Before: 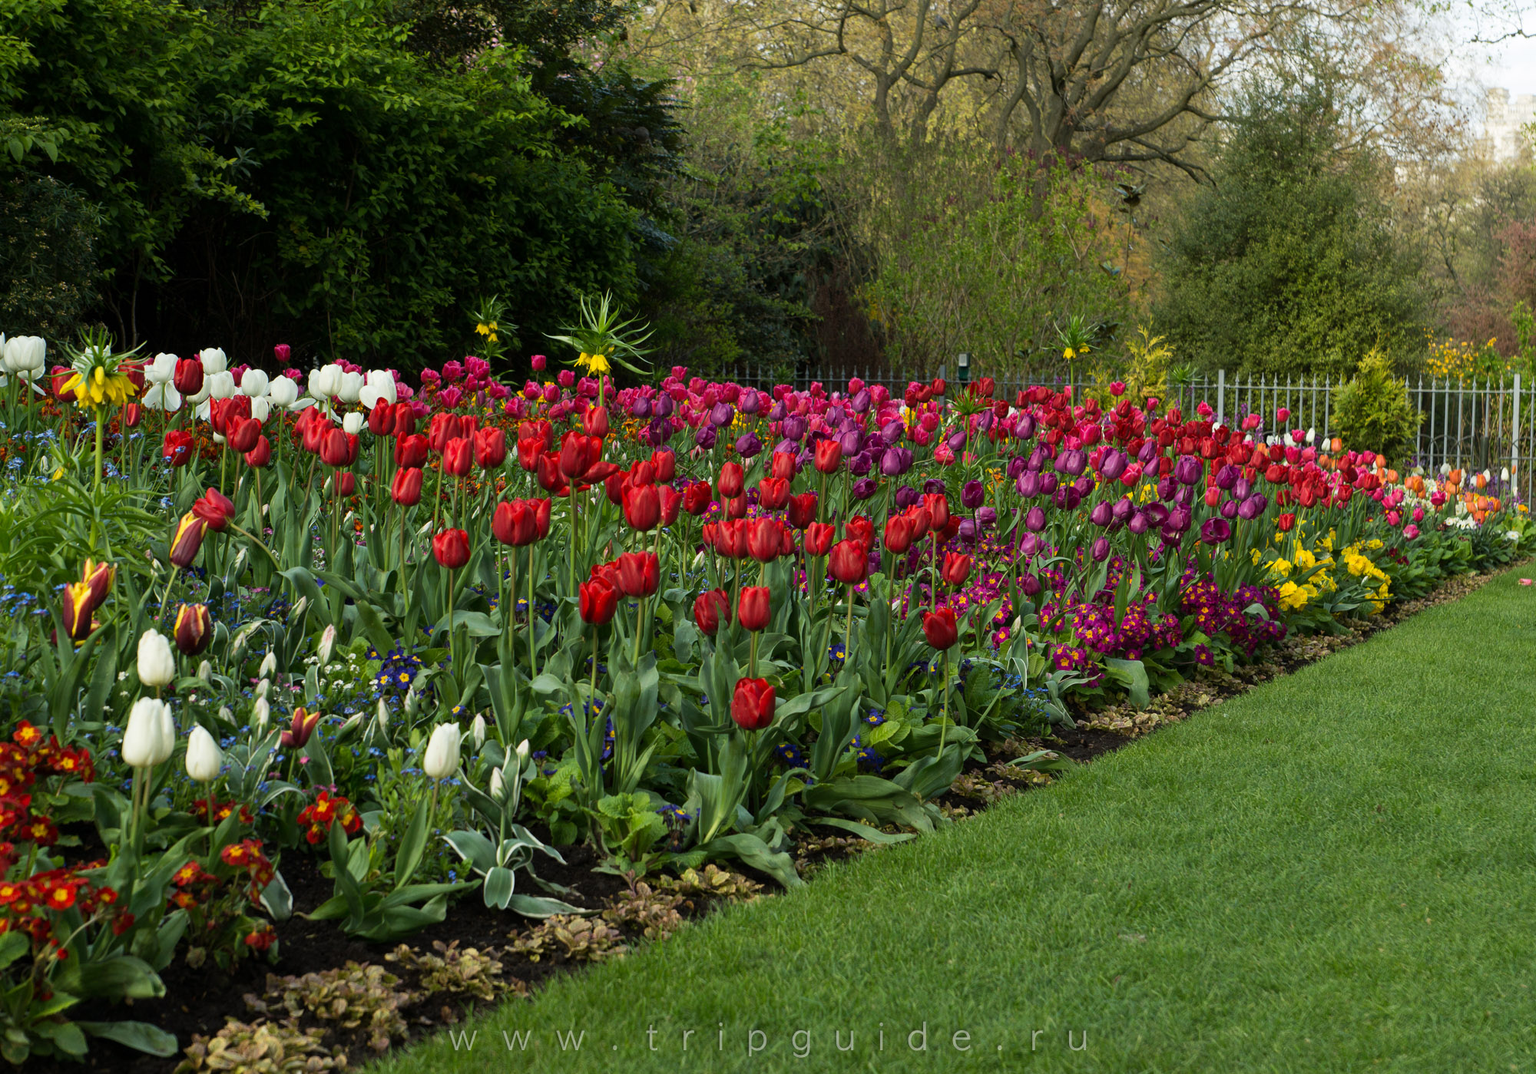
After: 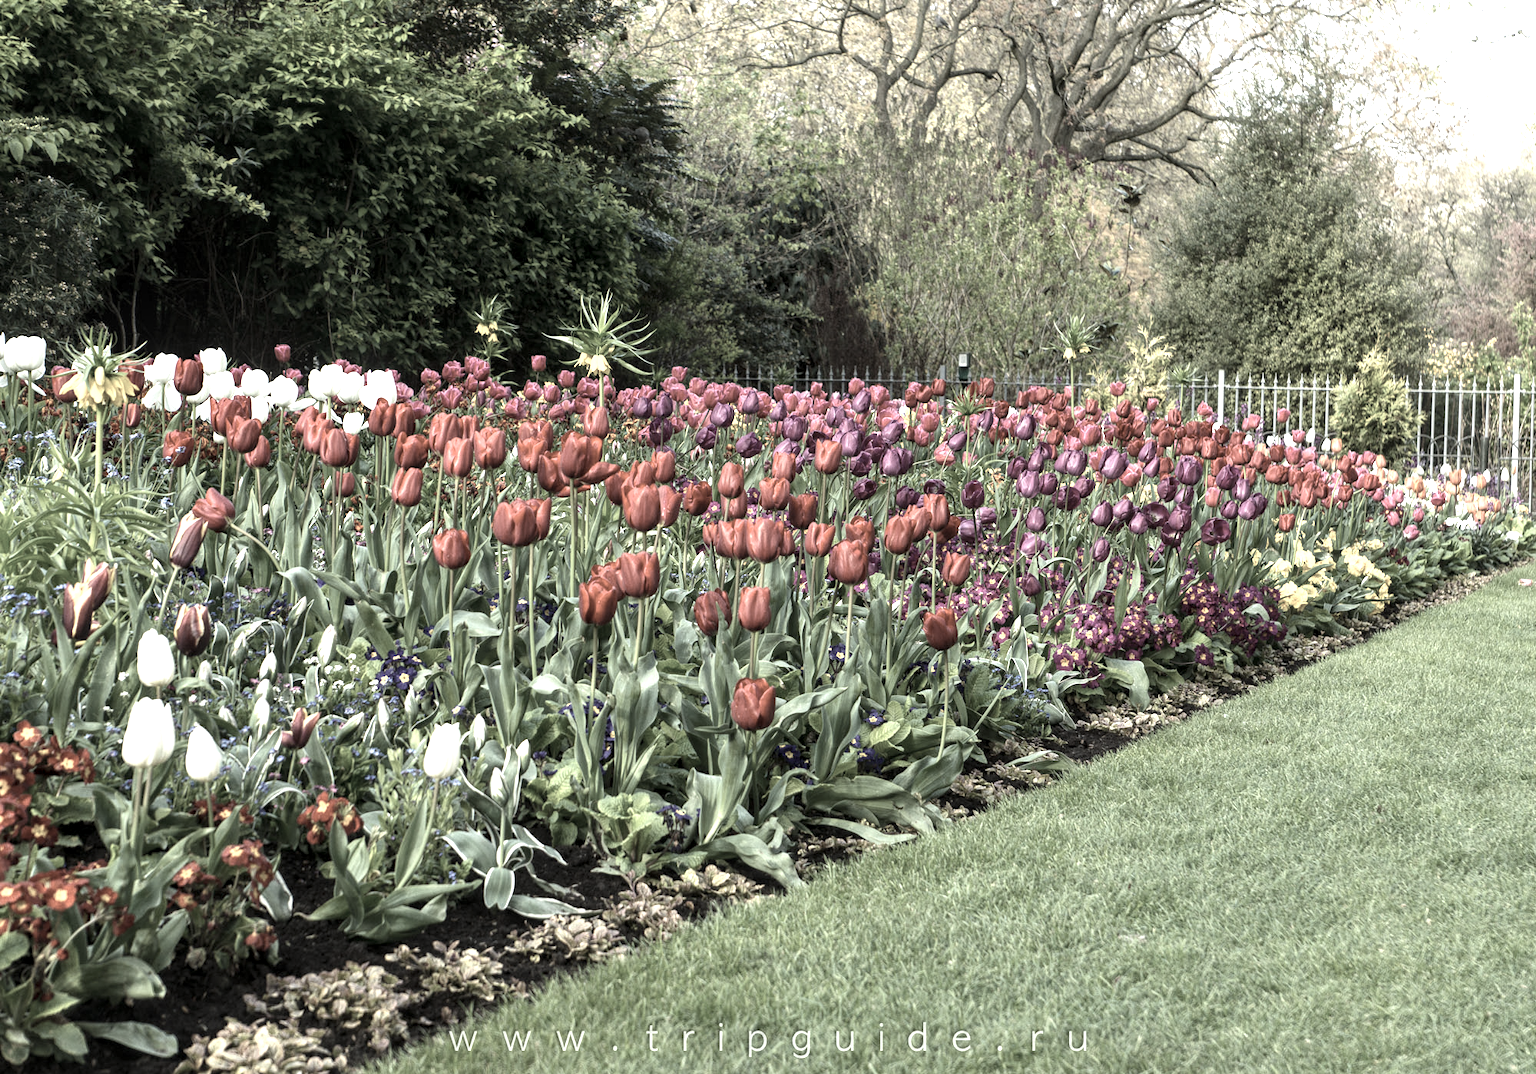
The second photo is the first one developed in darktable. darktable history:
color correction: highlights b* -0.047, saturation 0.519
local contrast: on, module defaults
exposure: exposure 1.211 EV, compensate exposure bias true, compensate highlight preservation false
contrast brightness saturation: contrast 0.103, saturation -0.372
